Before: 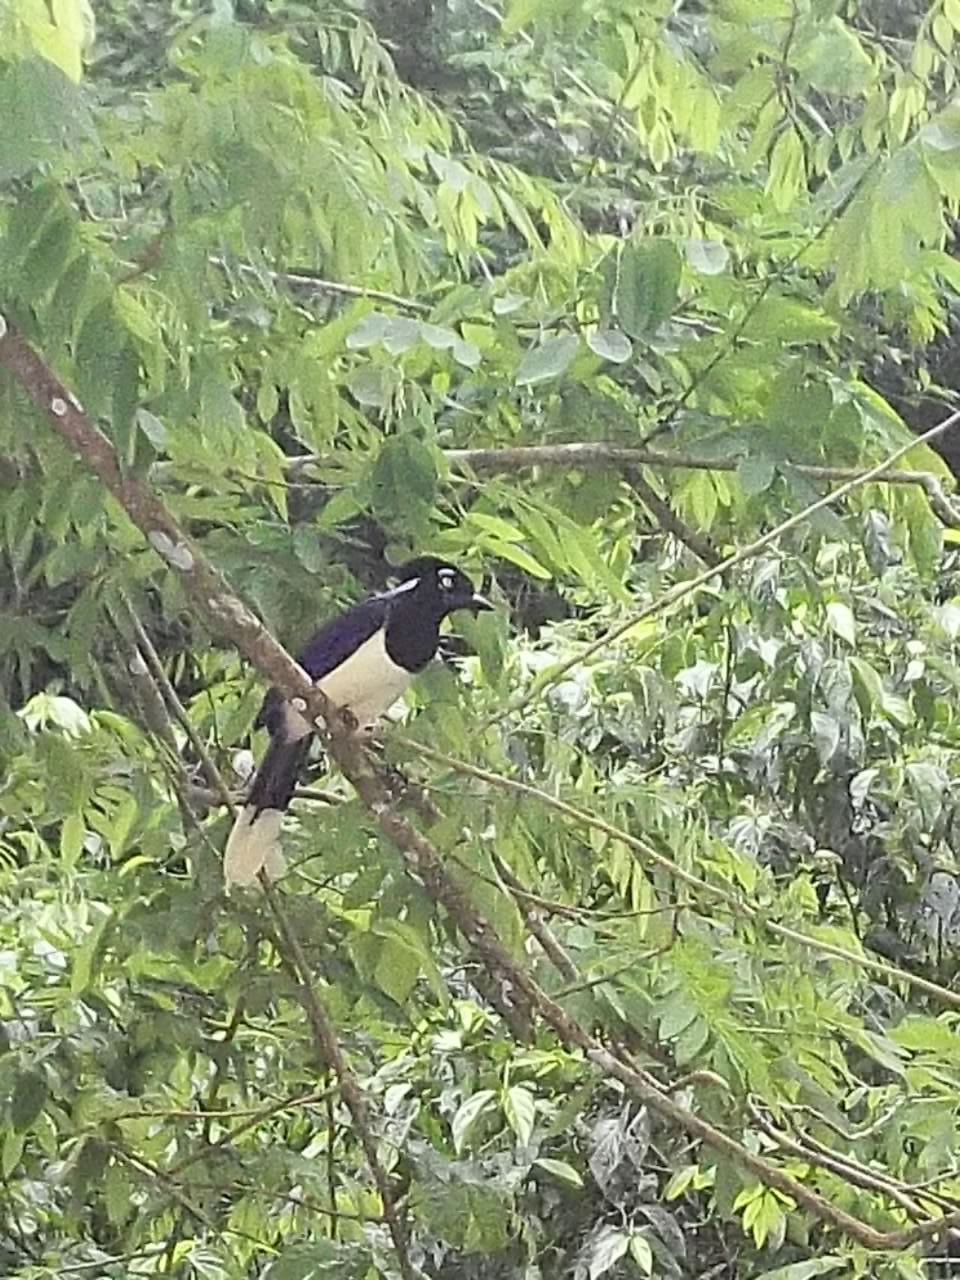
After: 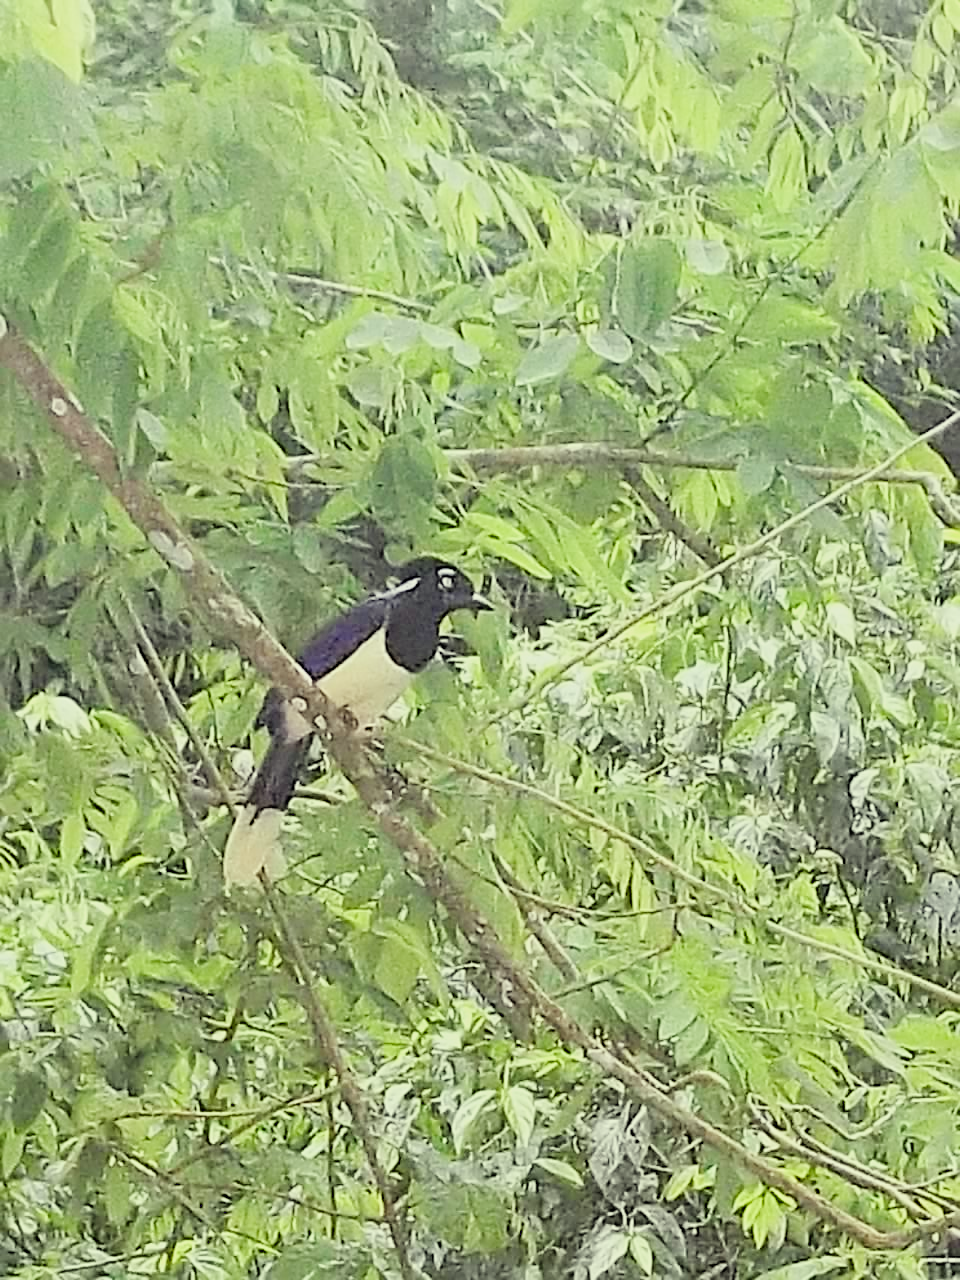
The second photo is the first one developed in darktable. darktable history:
color correction: highlights a* -5.71, highlights b* 11.08
exposure: black level correction 0, exposure 0.698 EV, compensate highlight preservation false
filmic rgb: black relative exposure -7.65 EV, white relative exposure 4.56 EV, threshold 3.06 EV, hardness 3.61, enable highlight reconstruction true
sharpen: radius 1.822, amount 0.413, threshold 1.268
